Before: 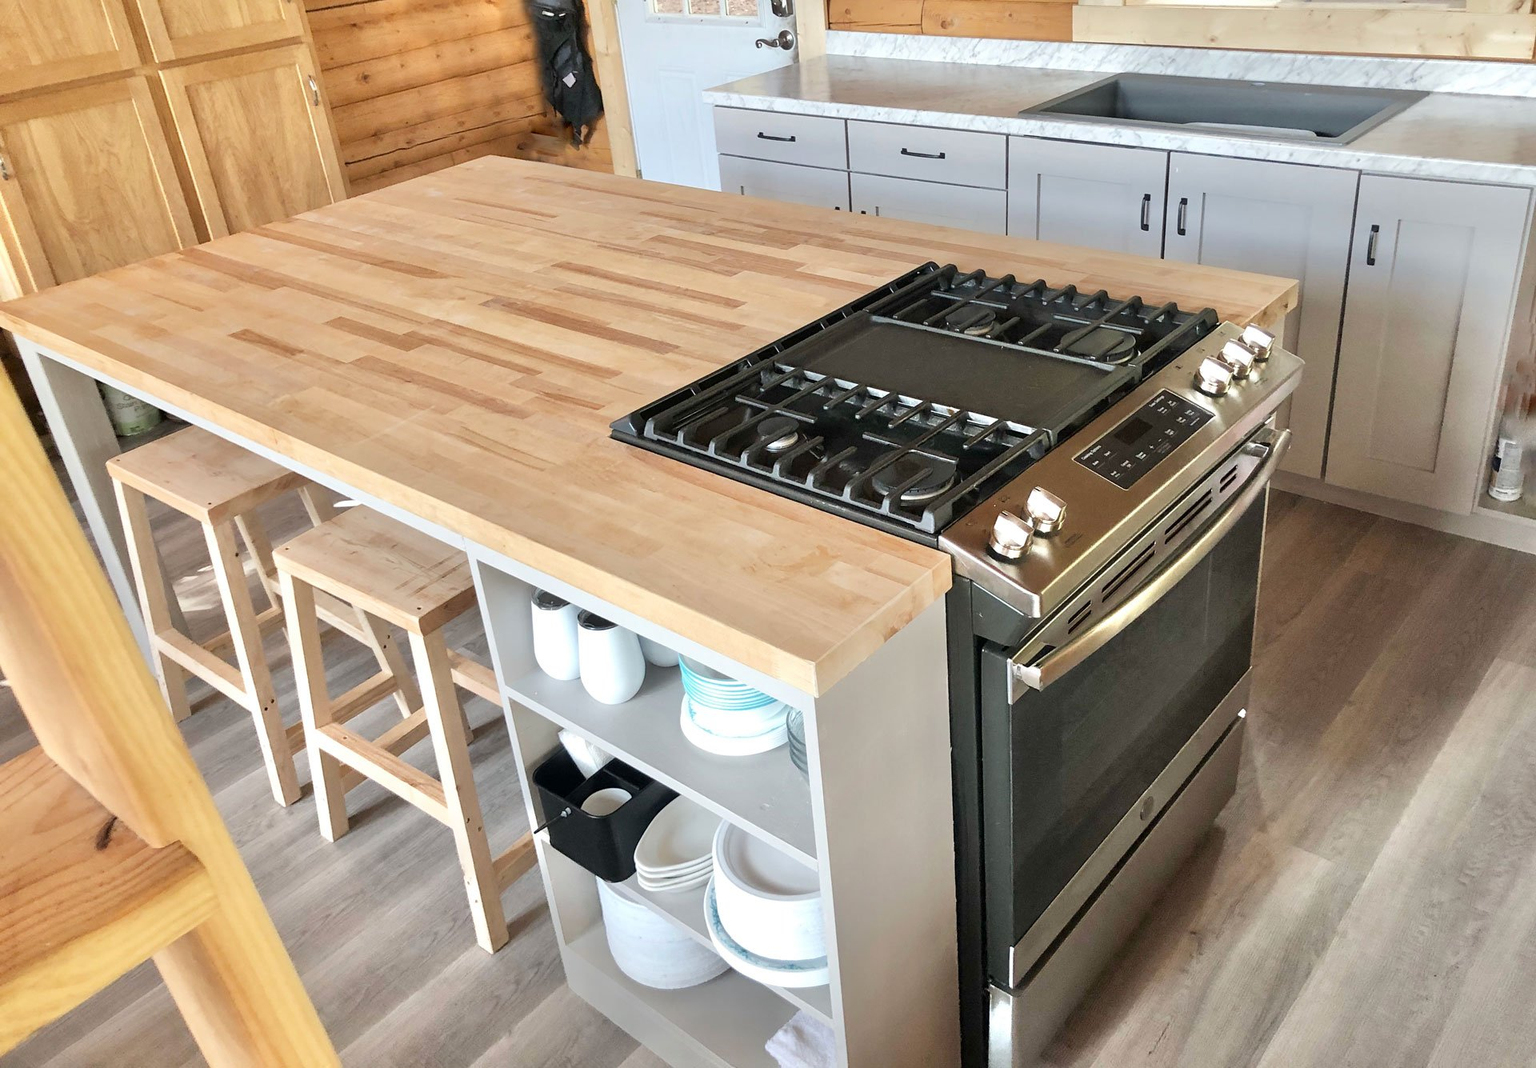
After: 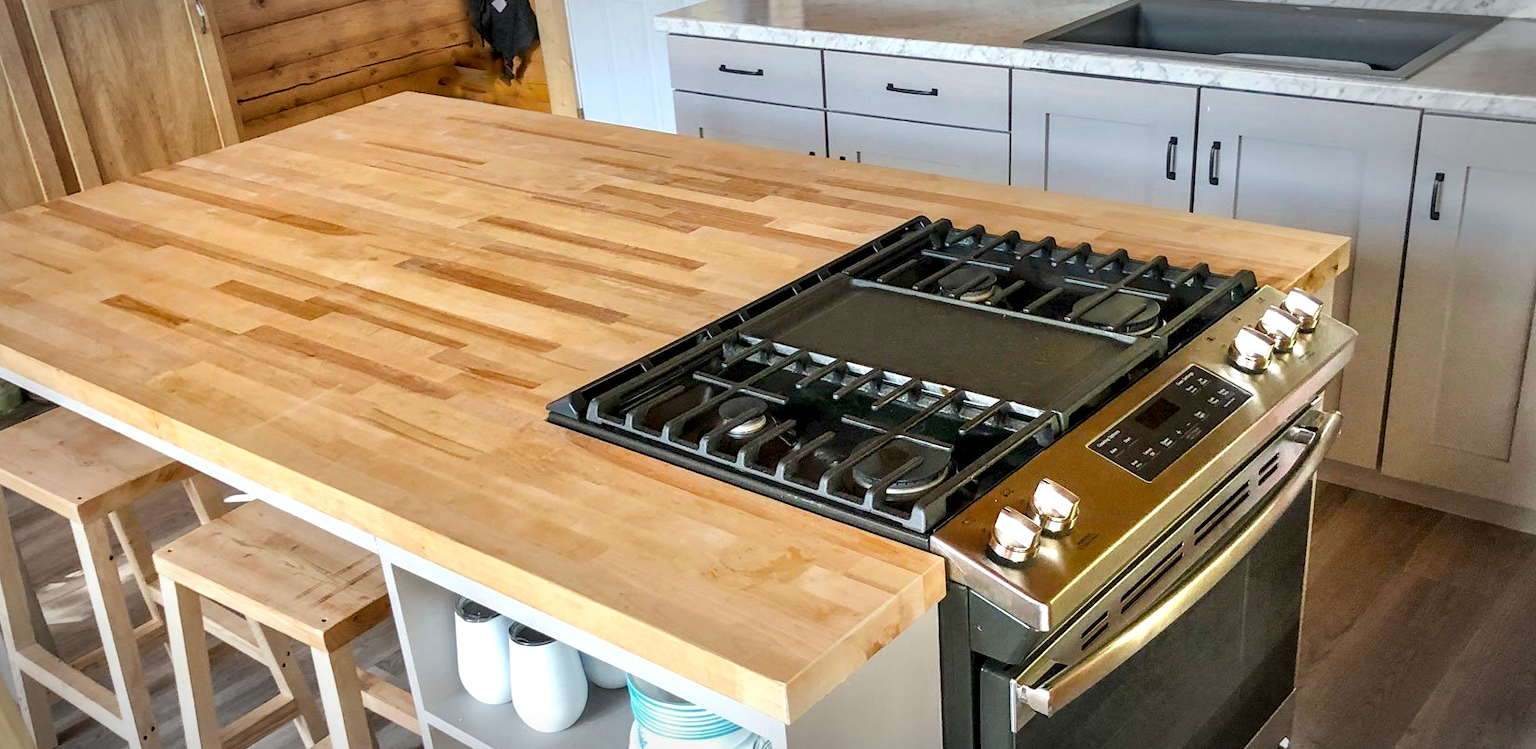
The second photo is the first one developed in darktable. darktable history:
local contrast: detail 142%
crop and rotate: left 9.241%, top 7.242%, right 5.055%, bottom 32.58%
color balance rgb: shadows lift › hue 87.31°, perceptual saturation grading › global saturation 36.171%, perceptual saturation grading › shadows 34.664%, global vibrance 11.017%
vignetting: automatic ratio true
